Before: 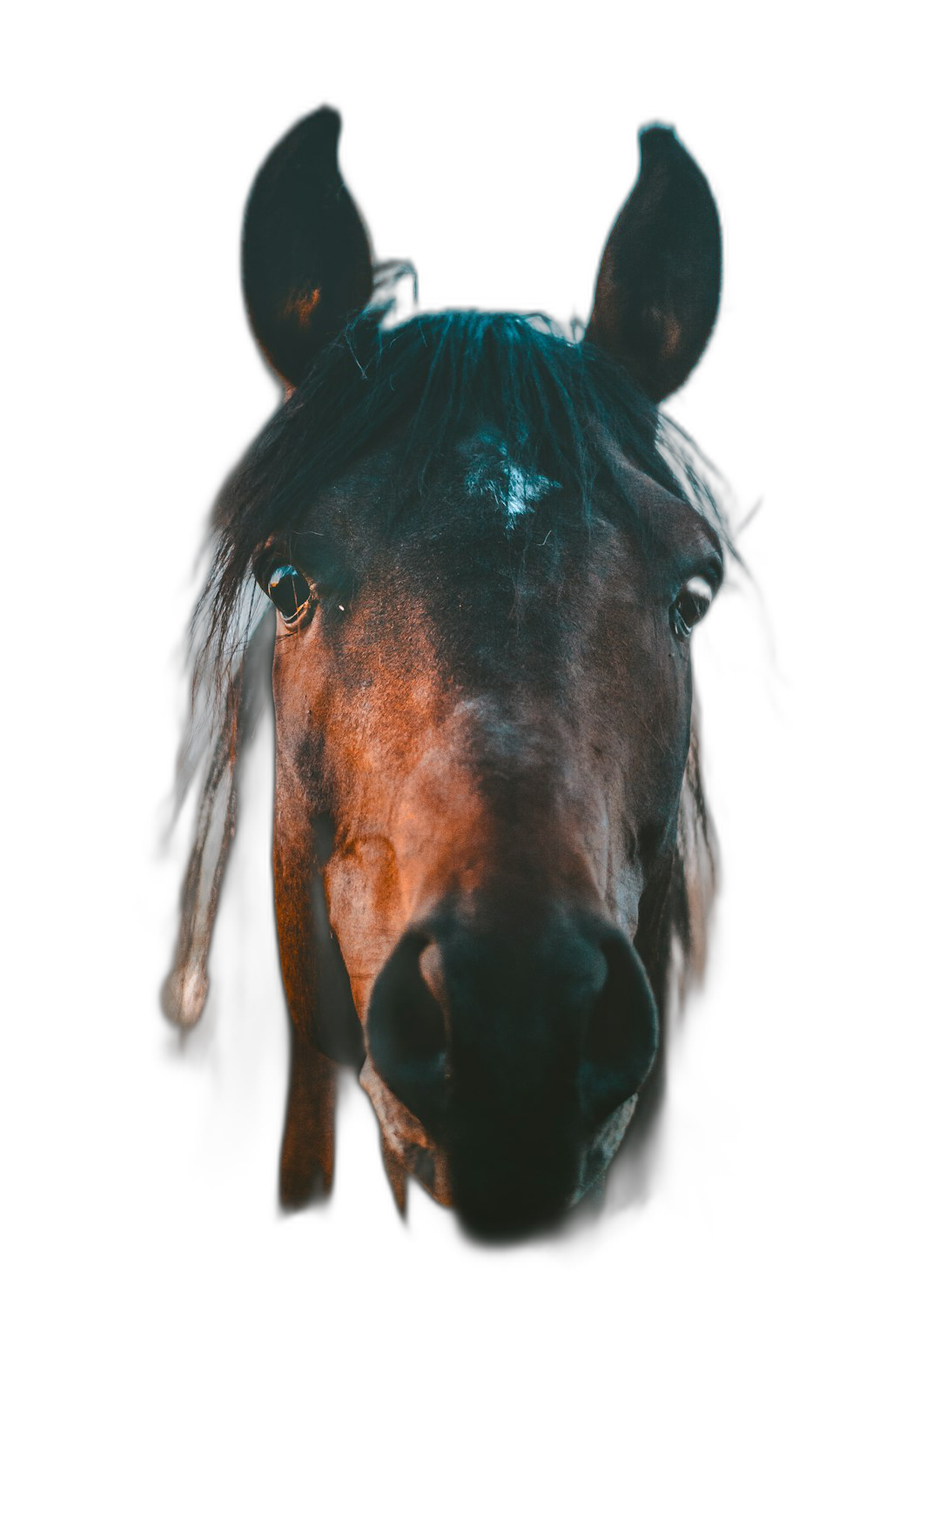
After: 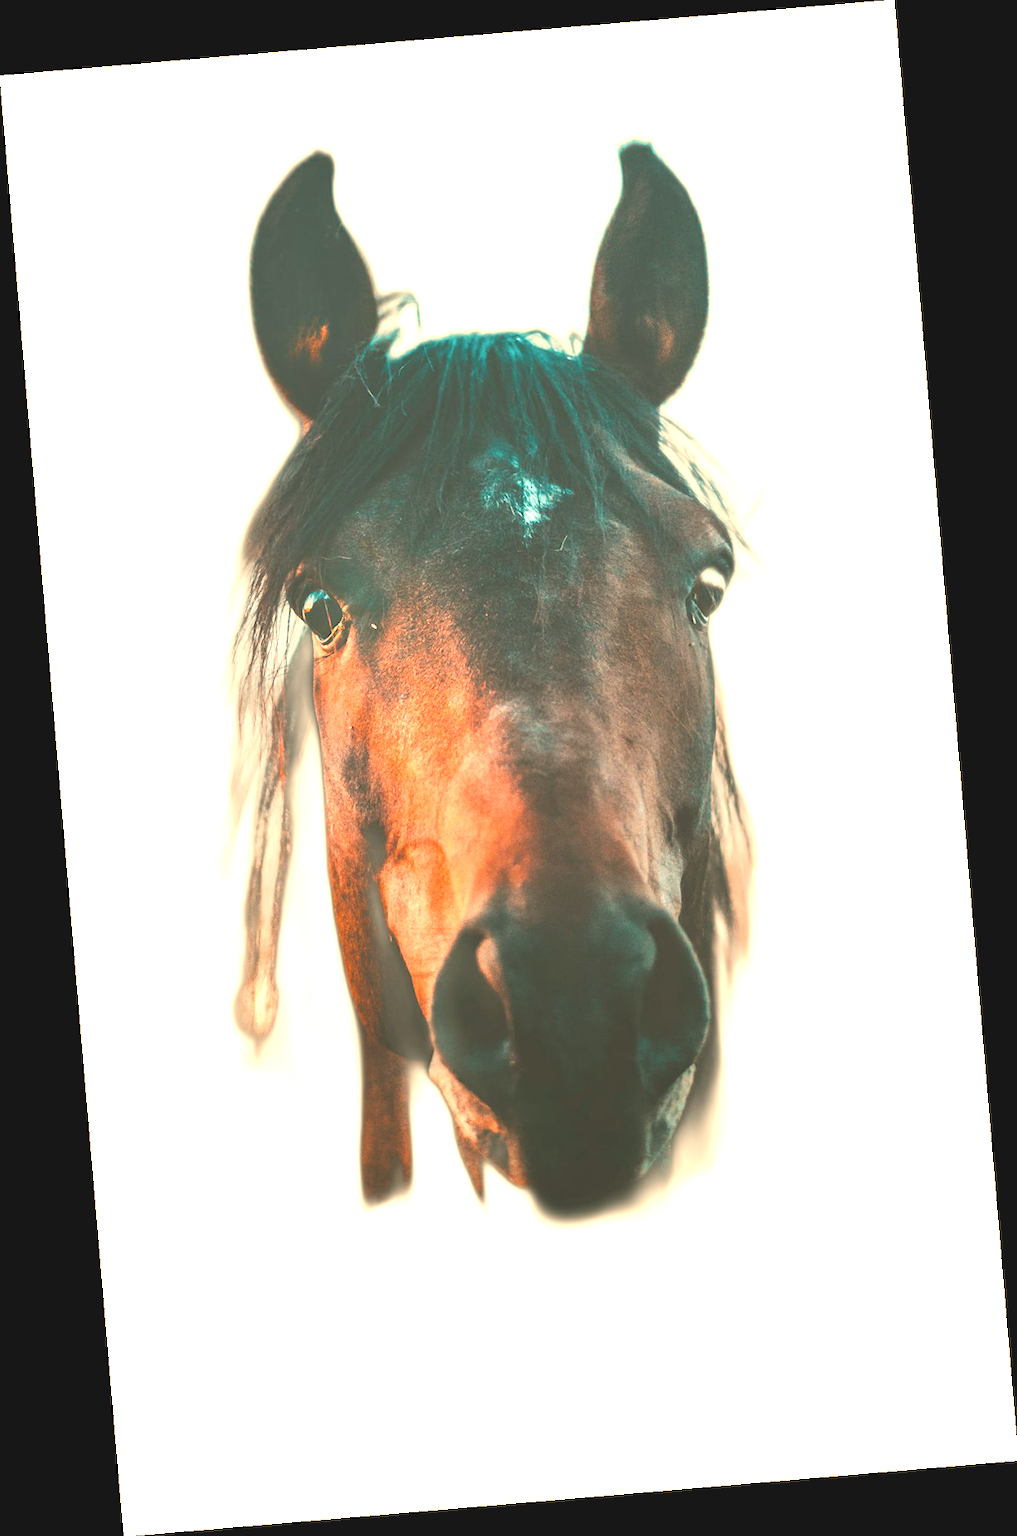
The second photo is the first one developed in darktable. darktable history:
exposure: black level correction -0.002, exposure 1.115 EV, compensate highlight preservation false
contrast brightness saturation: brightness 0.15
rotate and perspective: rotation -4.86°, automatic cropping off
white balance: red 1.138, green 0.996, blue 0.812
